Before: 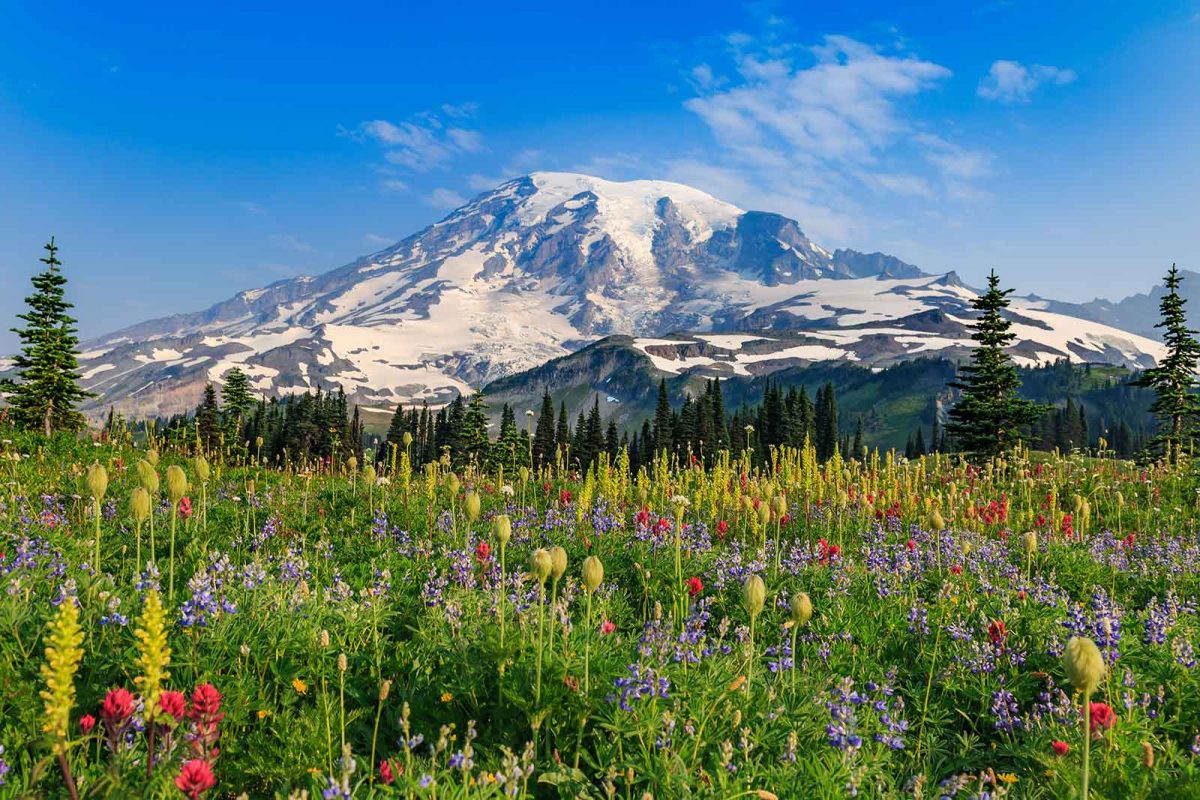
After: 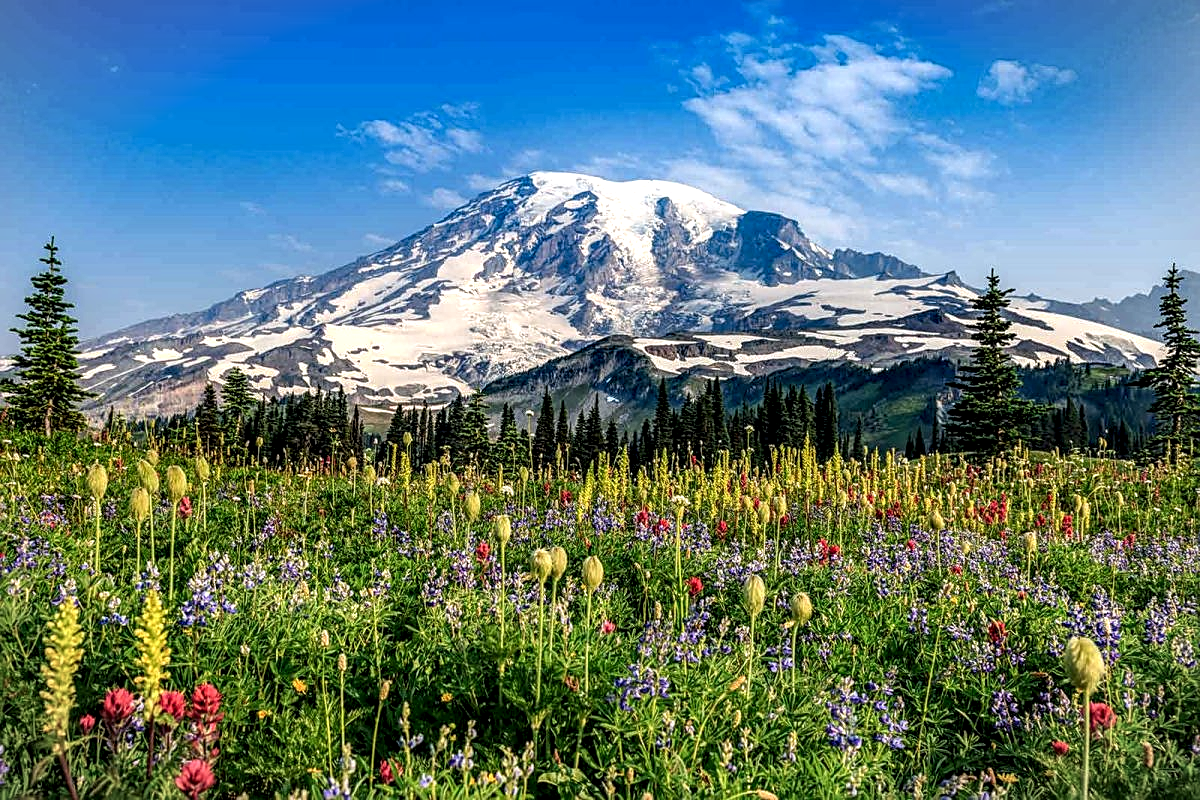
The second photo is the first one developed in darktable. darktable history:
sharpen: on, module defaults
vignetting: fall-off start 100.28%, fall-off radius 65.33%, automatic ratio true
local contrast: highlights 19%, detail 185%
